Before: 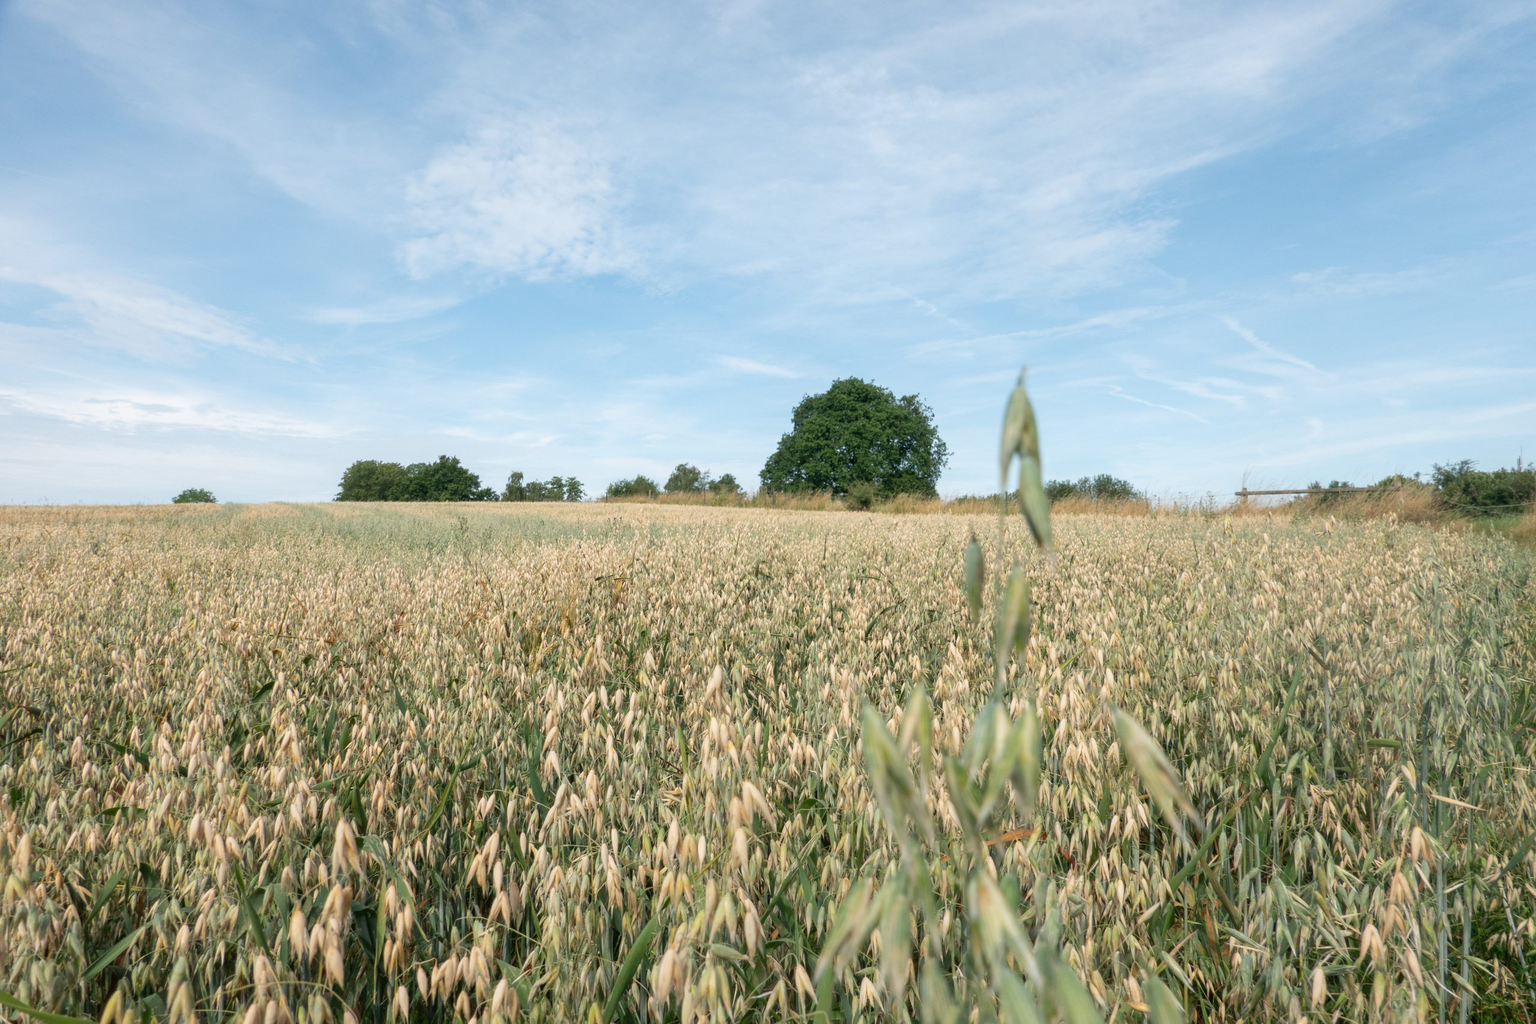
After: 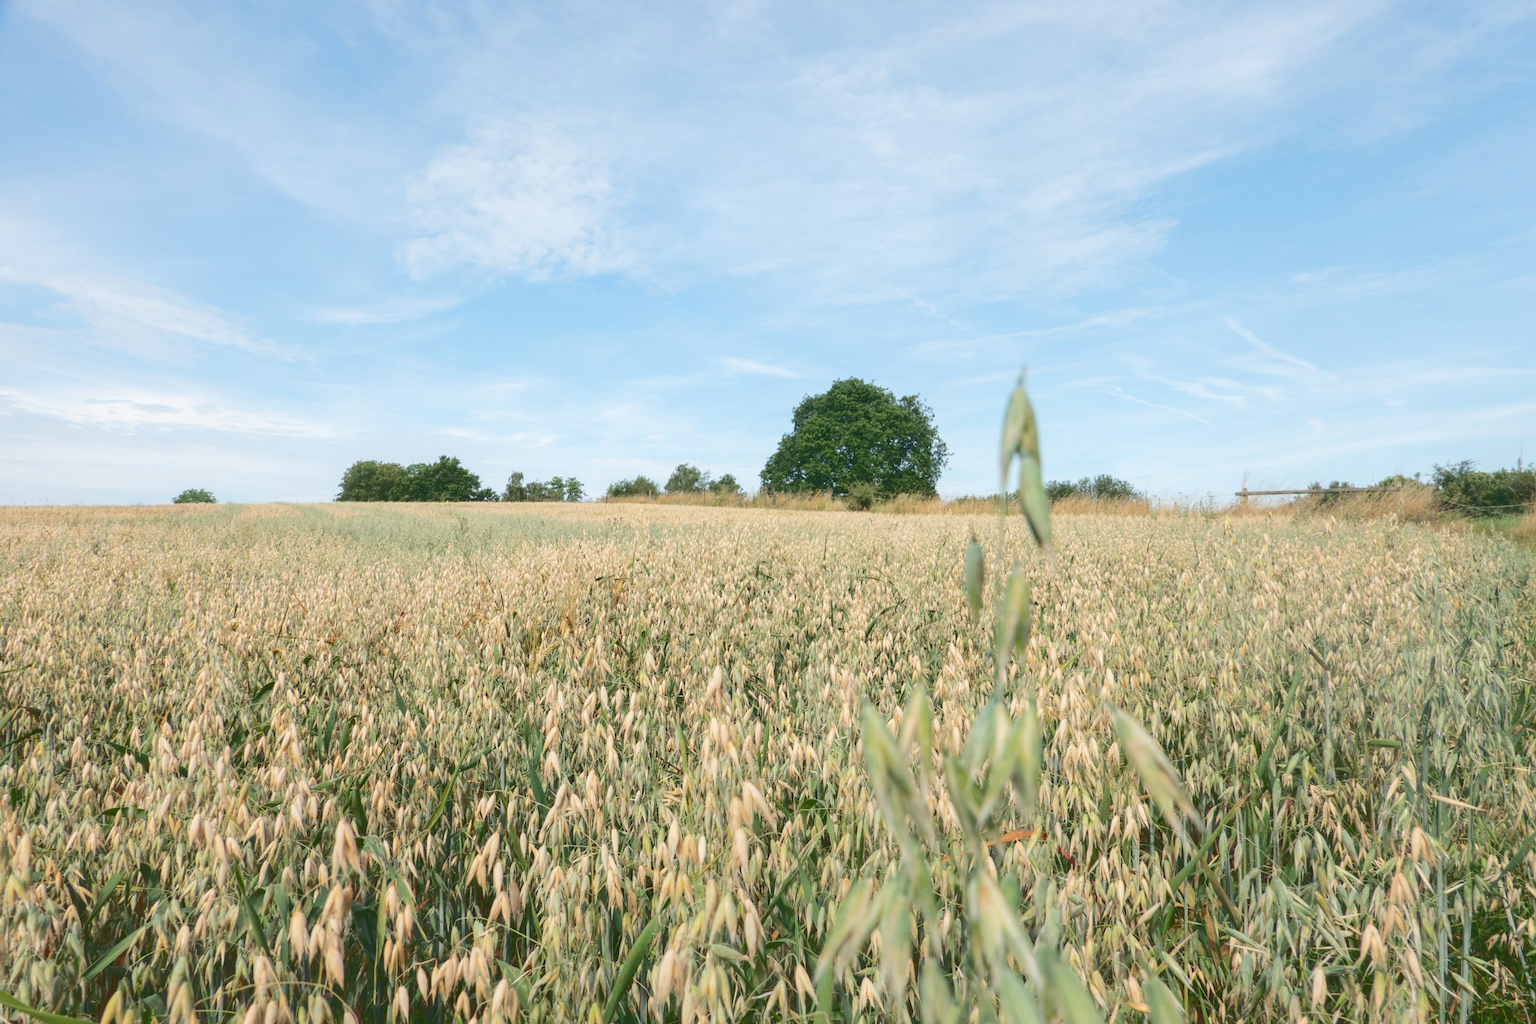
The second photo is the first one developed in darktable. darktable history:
base curve: curves: ch0 [(0, 0.024) (0.055, 0.065) (0.121, 0.166) (0.236, 0.319) (0.693, 0.726) (1, 1)]
